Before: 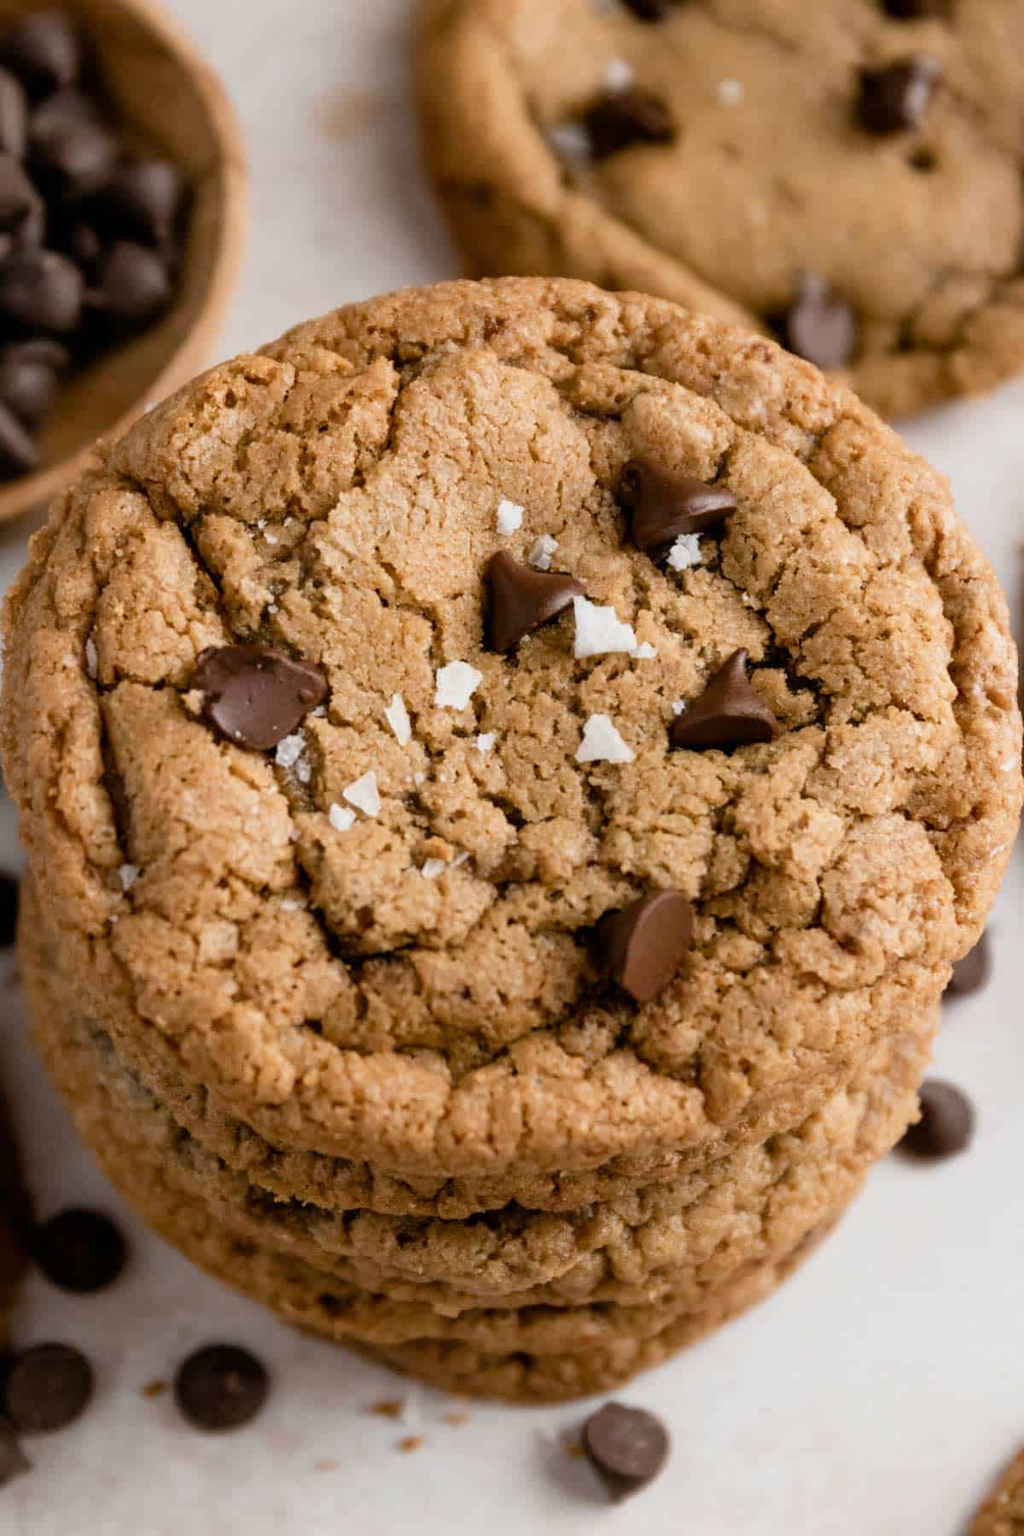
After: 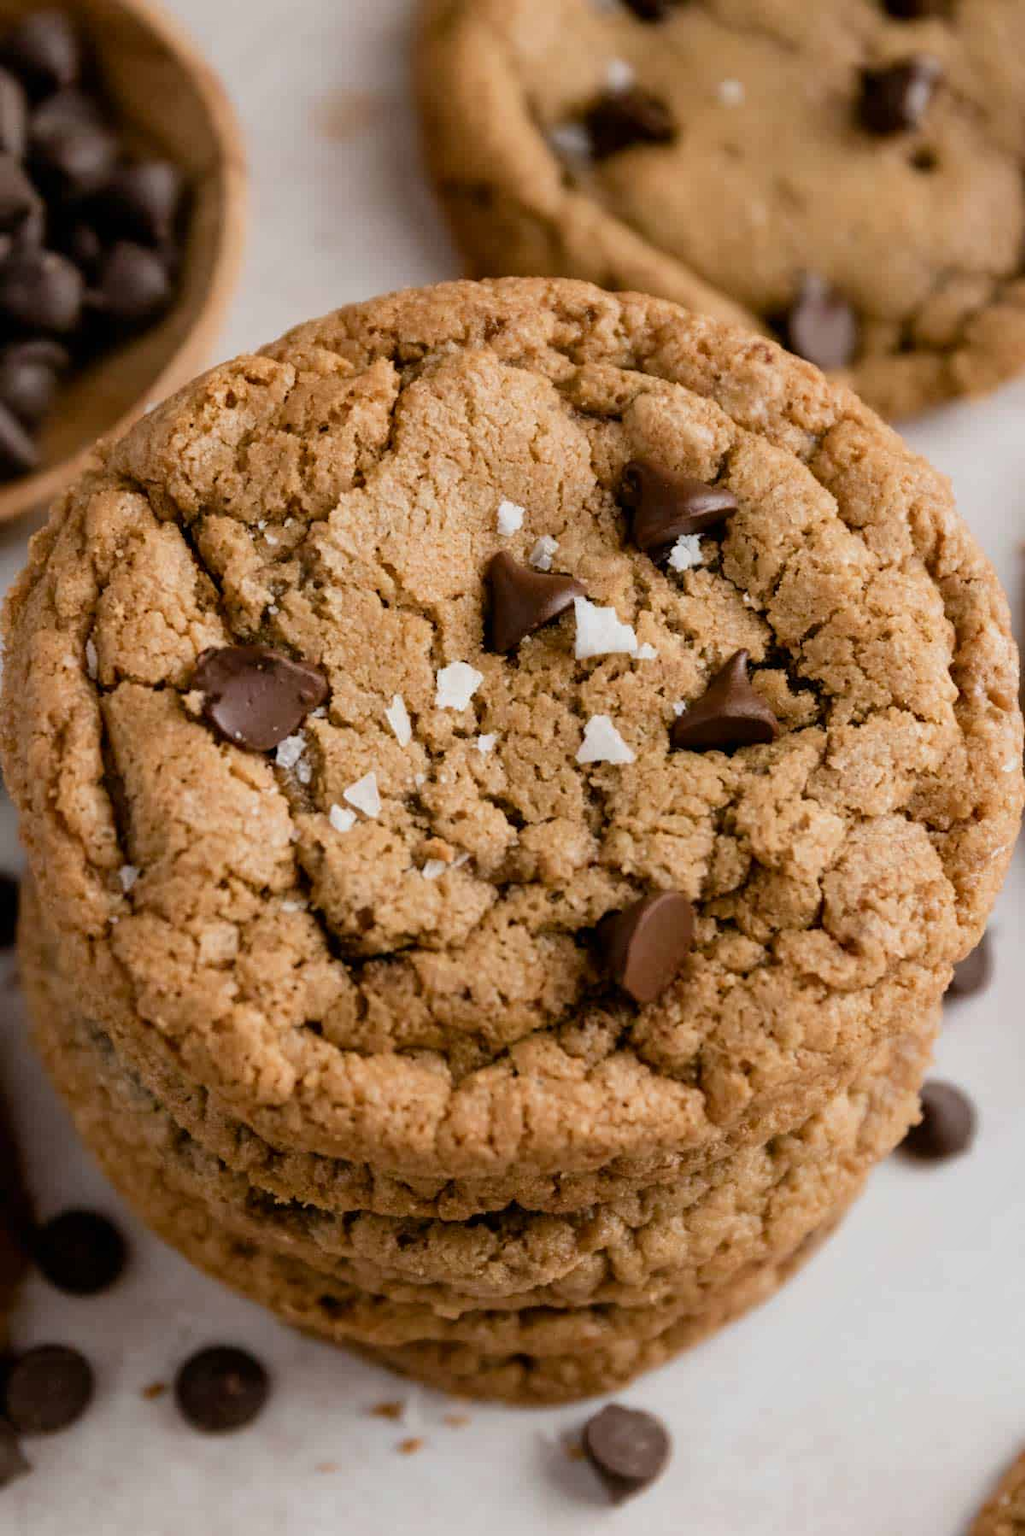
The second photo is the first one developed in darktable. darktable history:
crop: bottom 0.071%
shadows and highlights: shadows -20, white point adjustment -2, highlights -35
